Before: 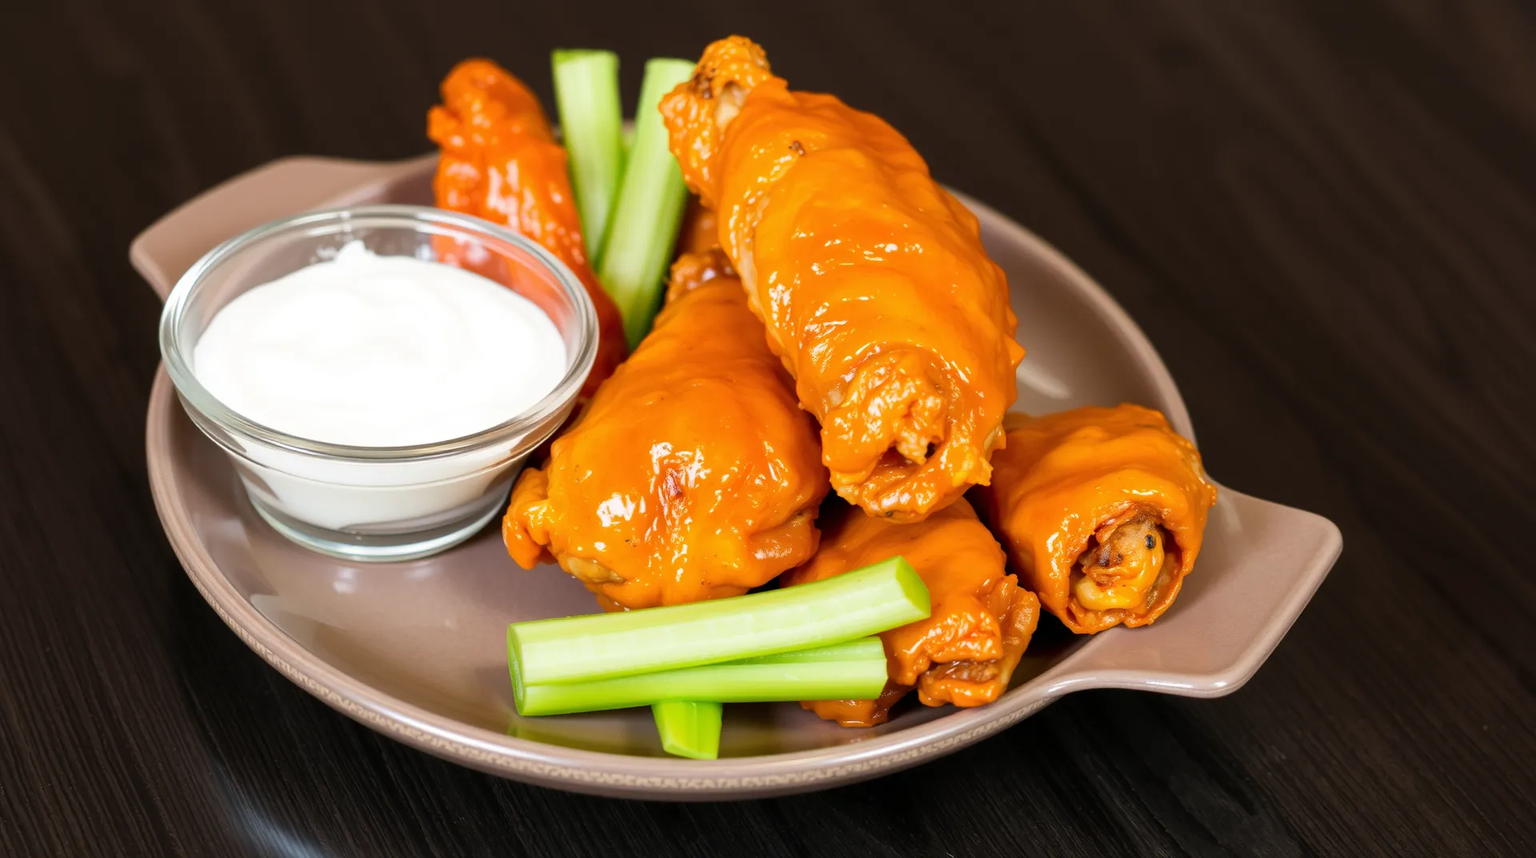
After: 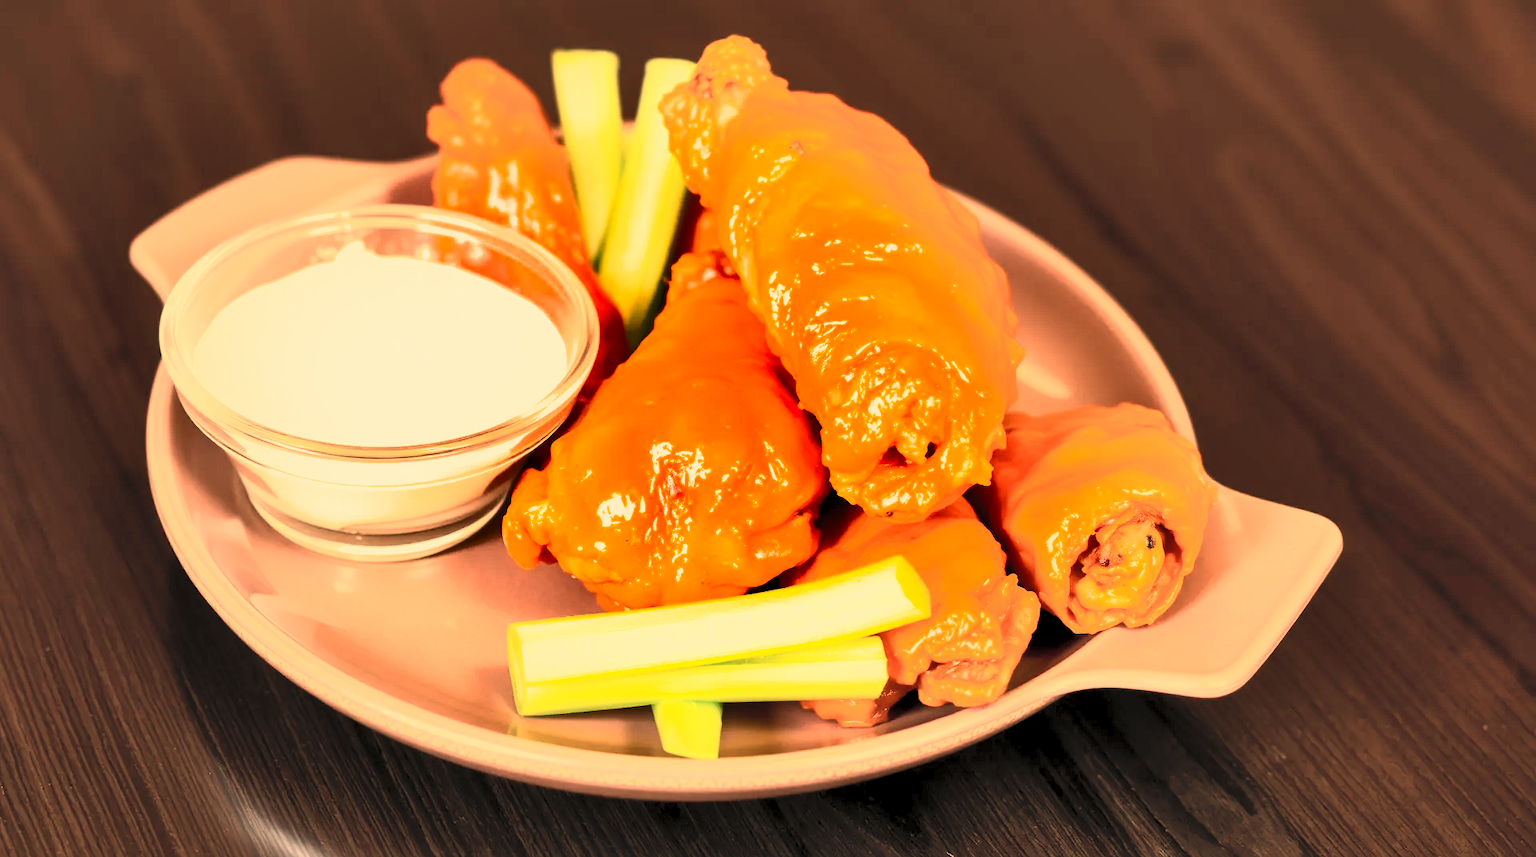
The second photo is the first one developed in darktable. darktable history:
shadows and highlights: low approximation 0.01, soften with gaussian
exposure: black level correction 0.001, compensate highlight preservation false
white balance: red 1.467, blue 0.684
contrast brightness saturation: contrast 0.39, brightness 0.53
